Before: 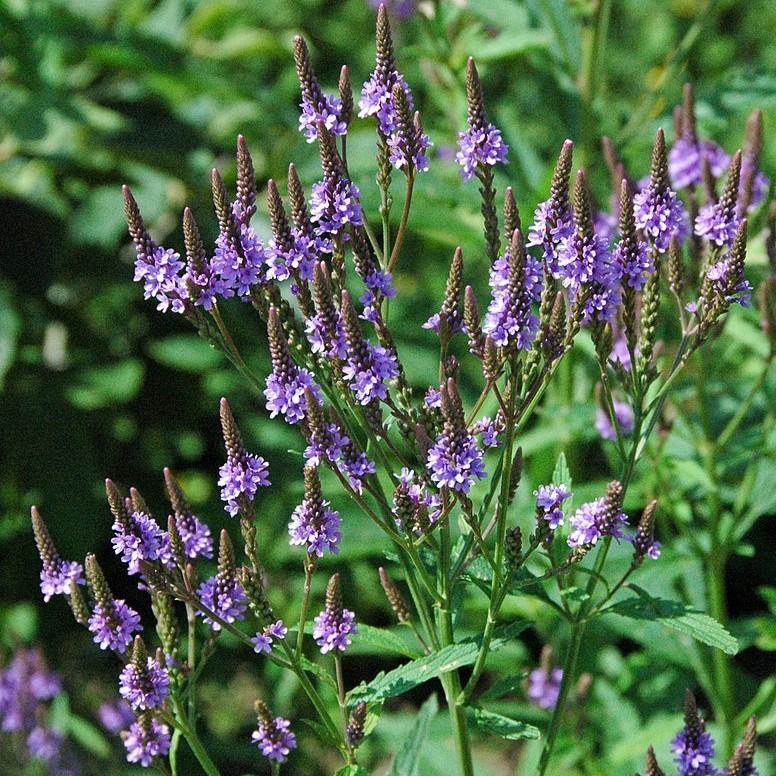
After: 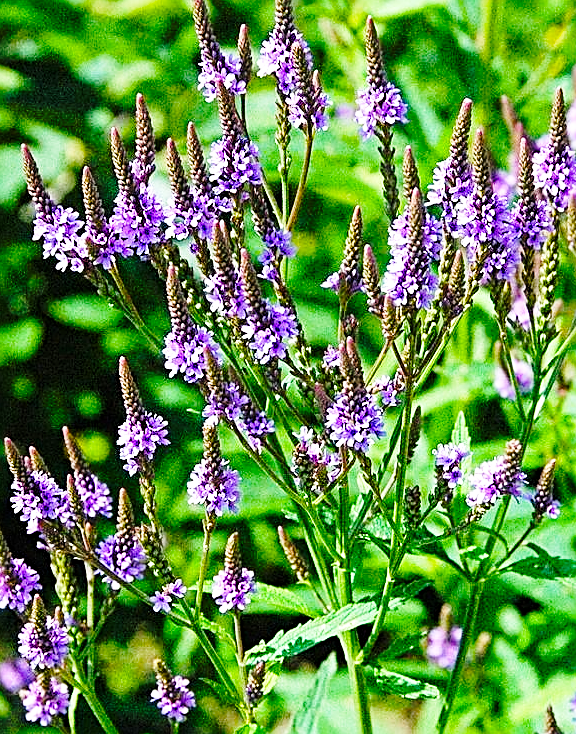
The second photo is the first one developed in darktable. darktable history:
tone equalizer: -8 EV -0.417 EV, -7 EV -0.373 EV, -6 EV -0.303 EV, -5 EV -0.205 EV, -3 EV 0.255 EV, -2 EV 0.36 EV, -1 EV 0.41 EV, +0 EV 0.429 EV
crop and rotate: left 13.118%, top 5.328%, right 12.621%
sharpen: radius 2.537, amount 0.621
color balance rgb: white fulcrum 0.086 EV, perceptual saturation grading › global saturation 37.318%, perceptual saturation grading › shadows 35.235%
contrast brightness saturation: saturation -0.056
base curve: curves: ch0 [(0, 0) (0.028, 0.03) (0.121, 0.232) (0.46, 0.748) (0.859, 0.968) (1, 1)], preserve colors none
